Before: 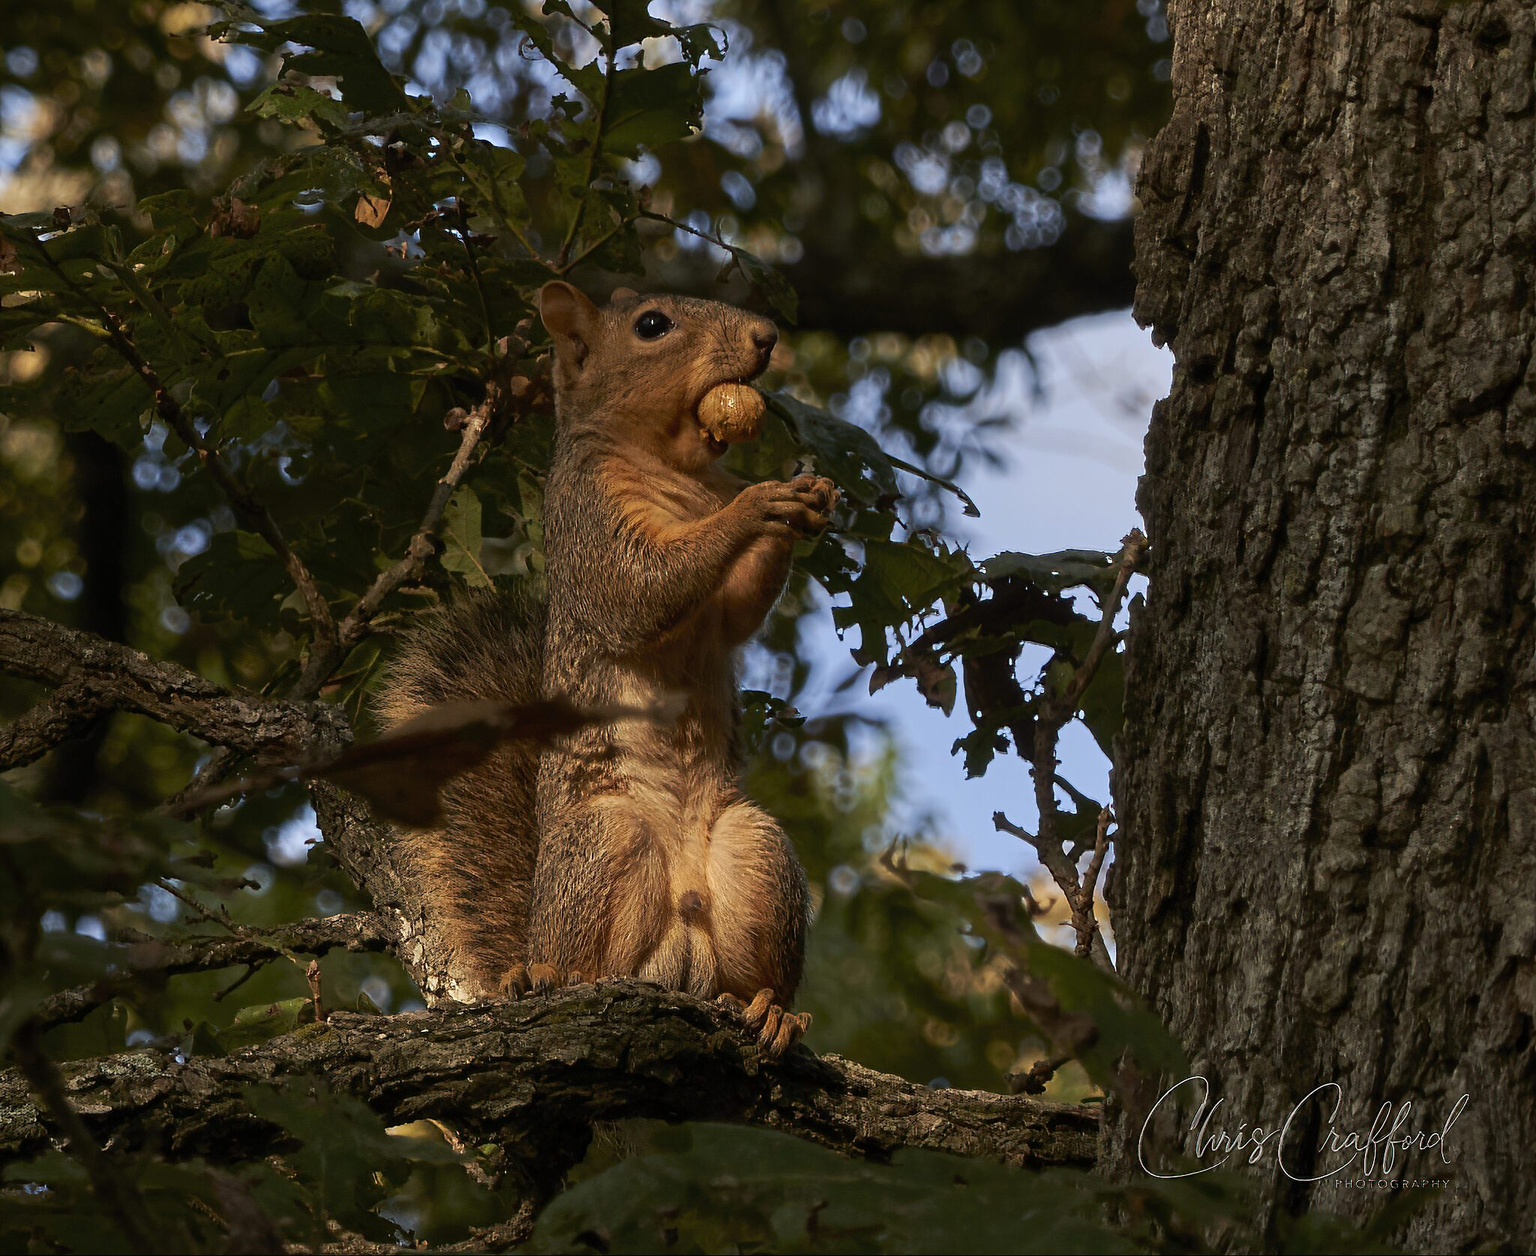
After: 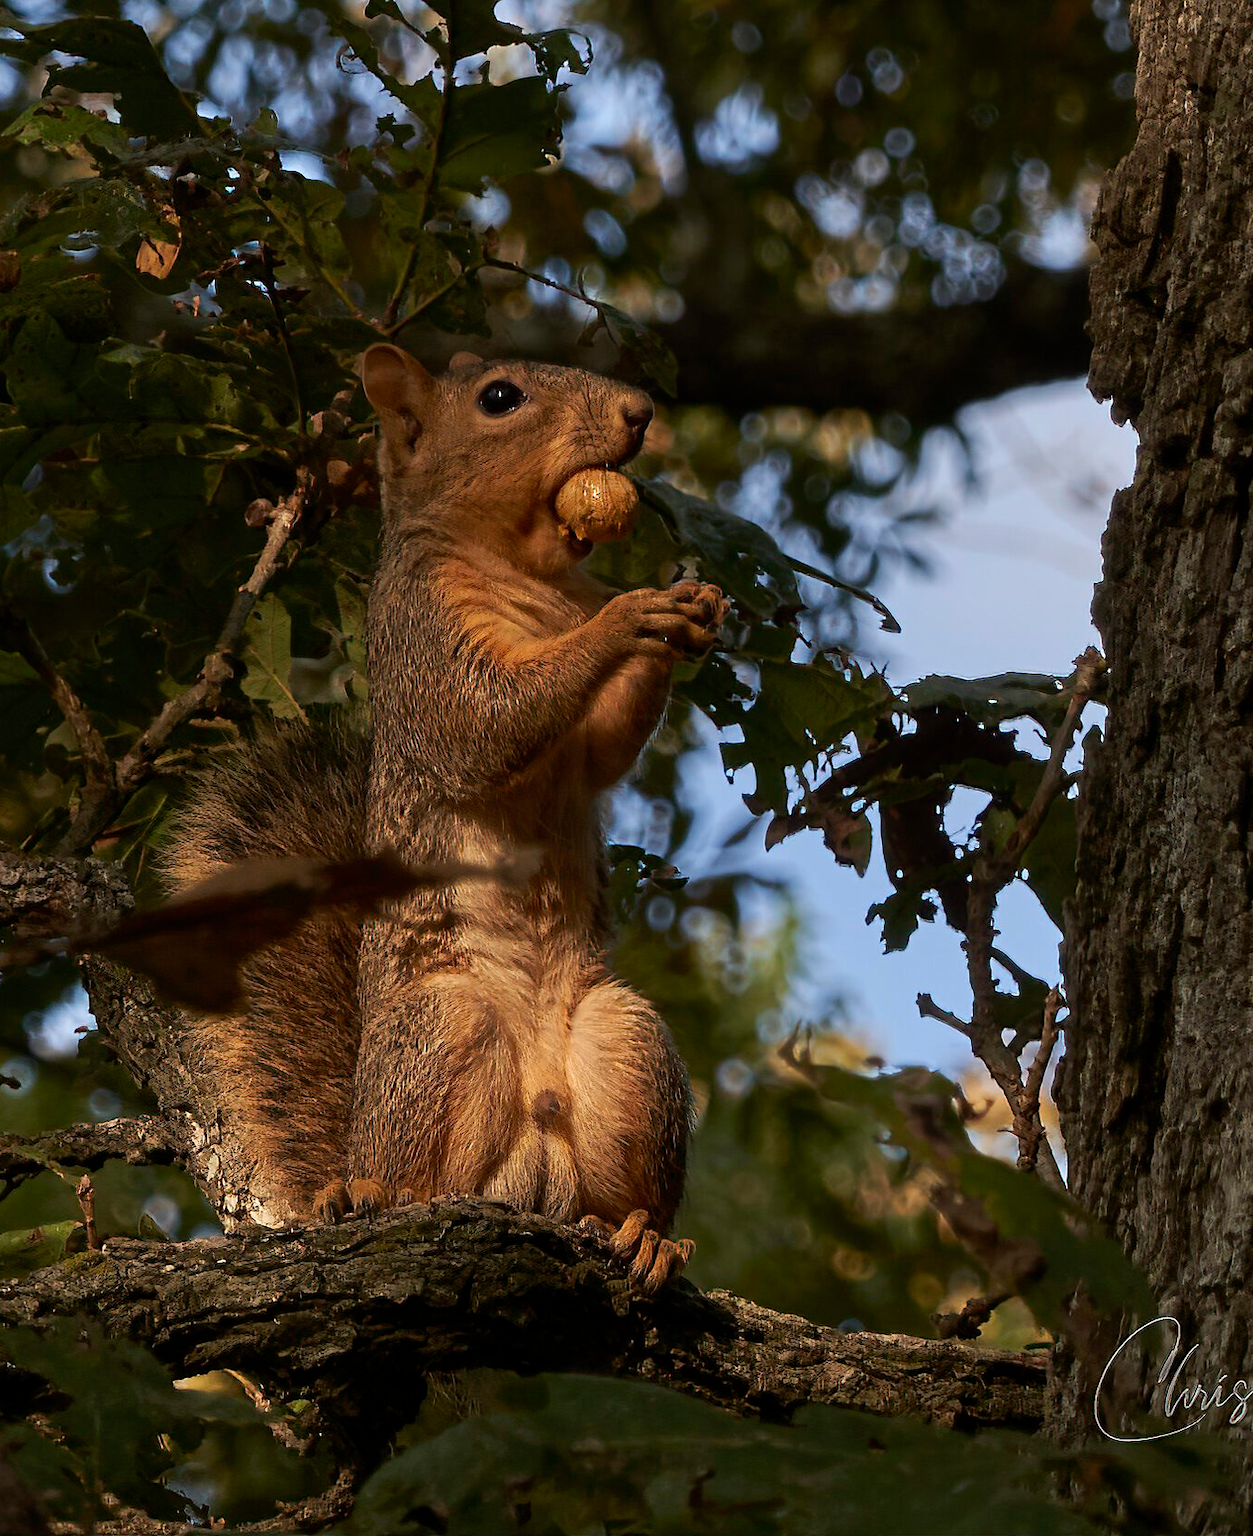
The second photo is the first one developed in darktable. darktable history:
crop and rotate: left 15.899%, right 17.357%
